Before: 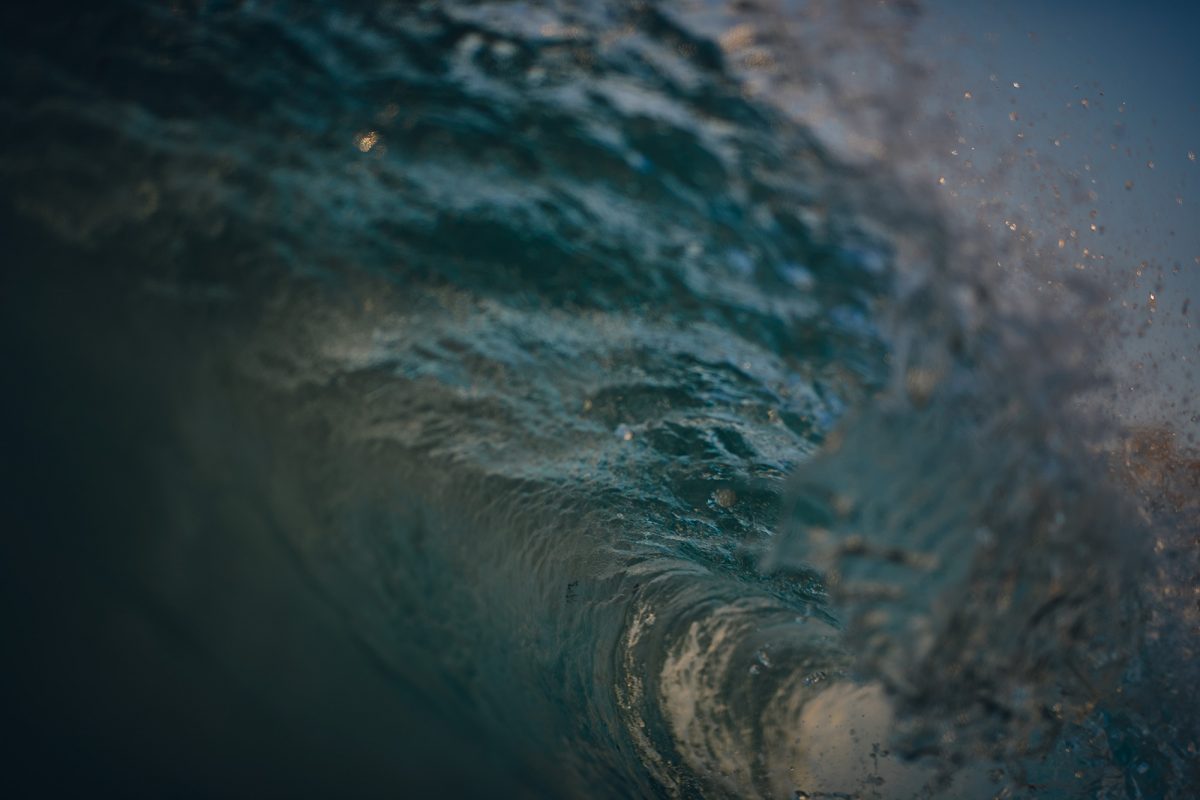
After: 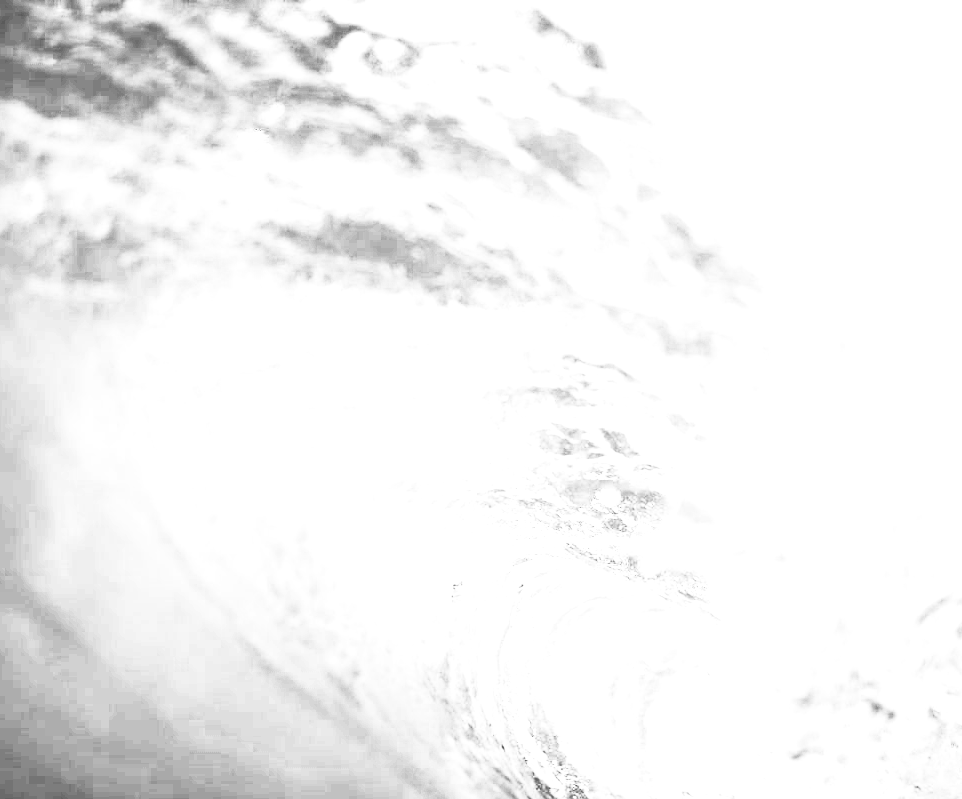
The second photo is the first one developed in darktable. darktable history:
exposure: black level correction 0, exposure 0.7 EV, compensate exposure bias true, compensate highlight preservation false
contrast brightness saturation: contrast 0.53, brightness 0.47, saturation -1
crop and rotate: left 9.597%, right 10.195%
white balance: red 8, blue 8
tone equalizer: on, module defaults
